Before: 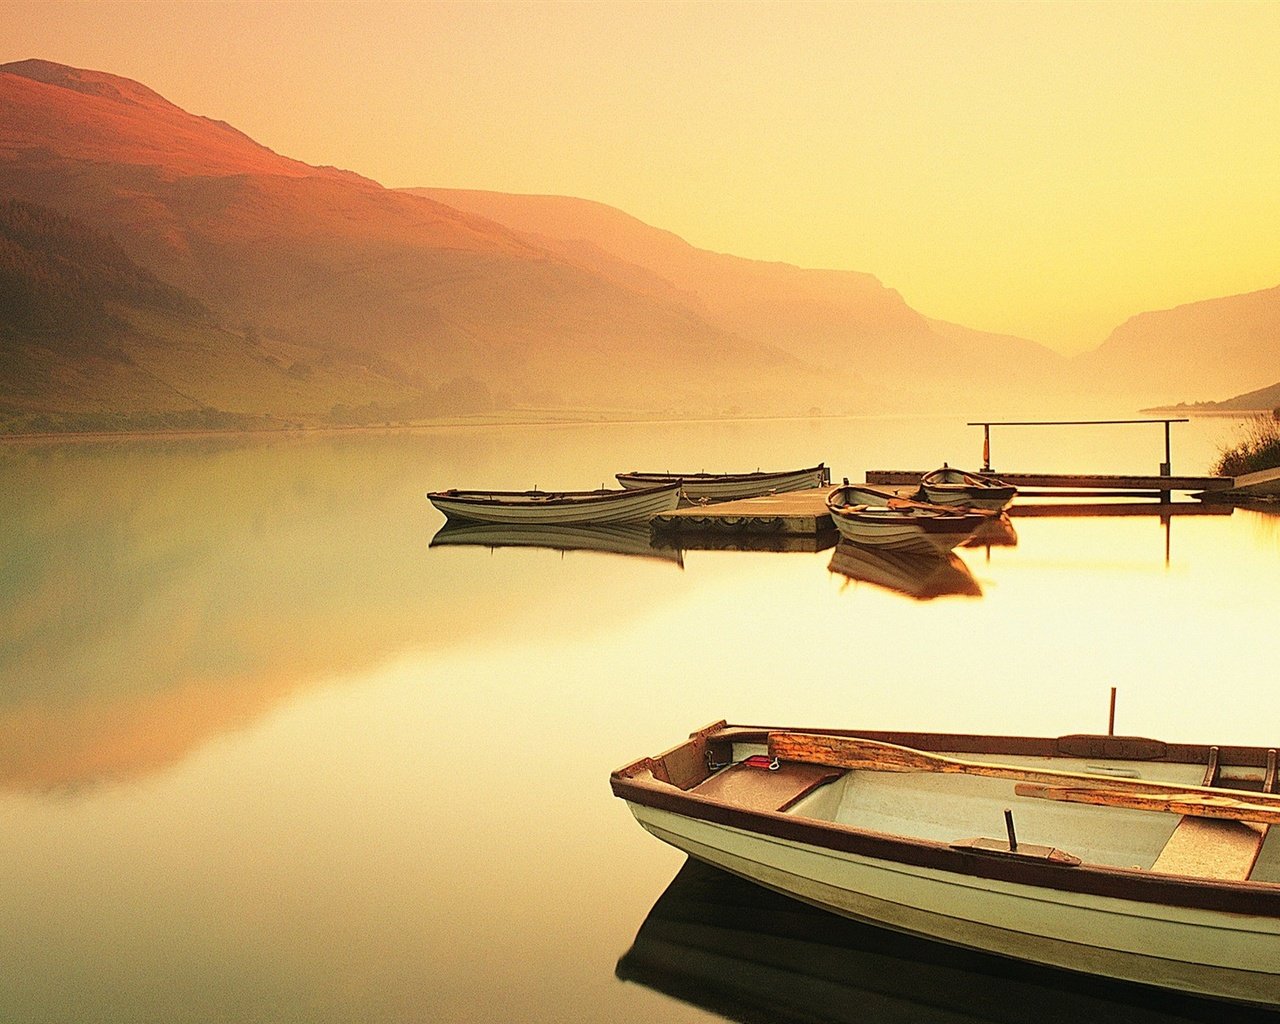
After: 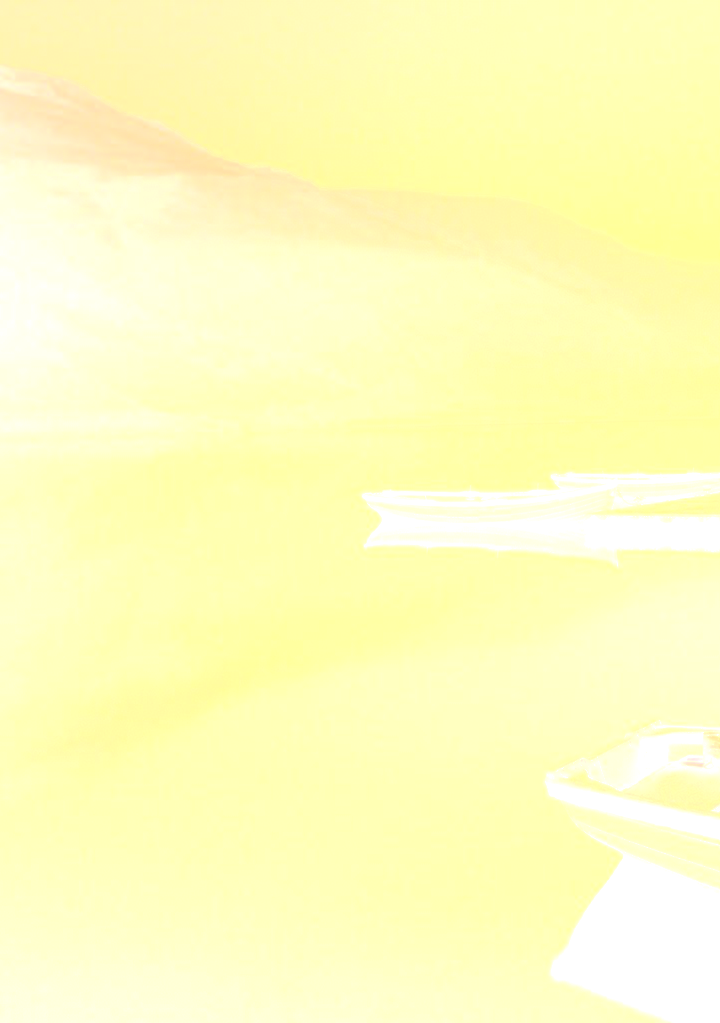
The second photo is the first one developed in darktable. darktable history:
crop: left 5.114%, right 38.589%
contrast brightness saturation: contrast 0.1, brightness 0.03, saturation 0.09
bloom: size 70%, threshold 25%, strength 70%
